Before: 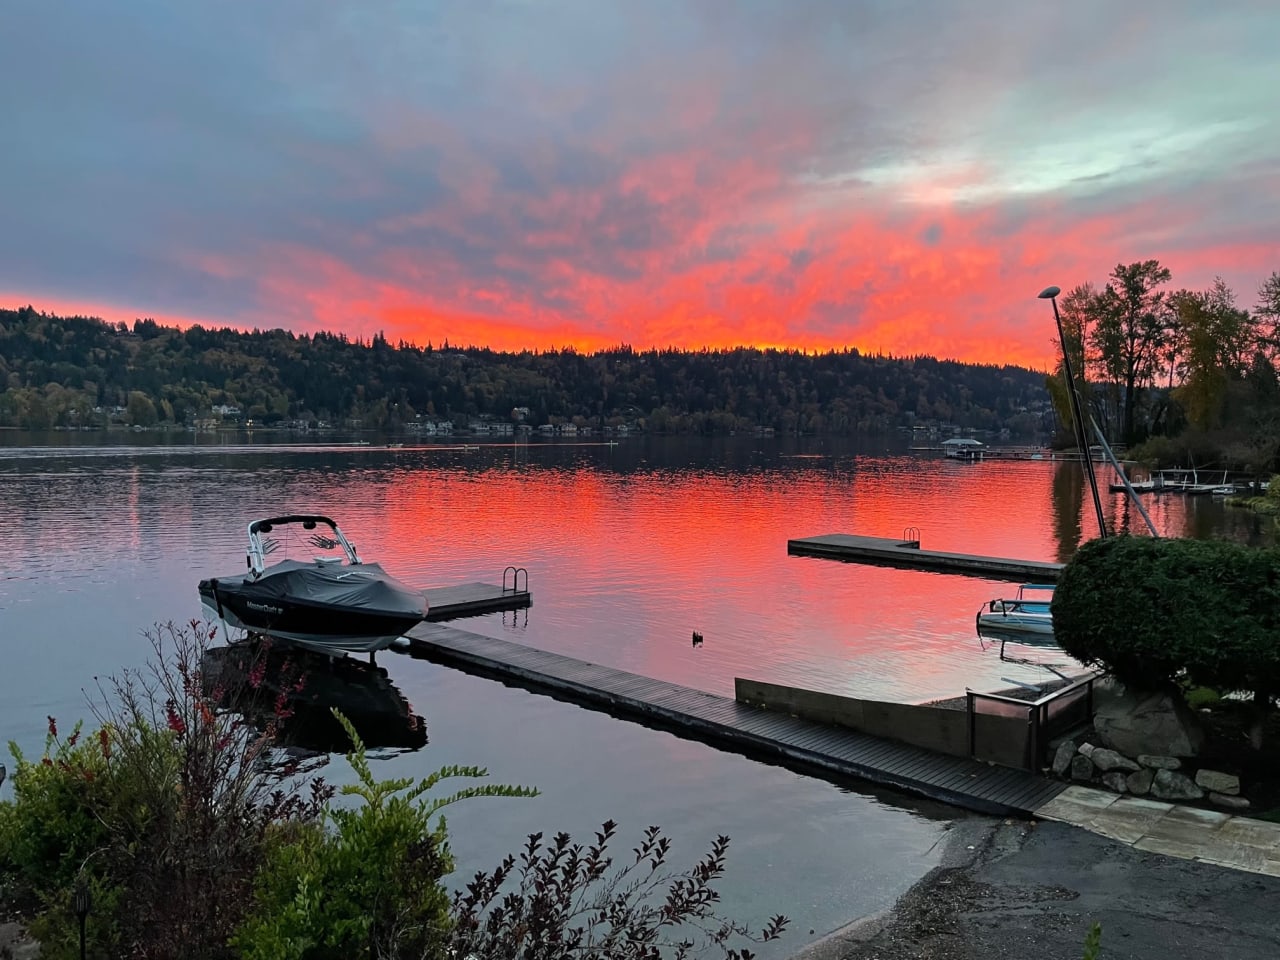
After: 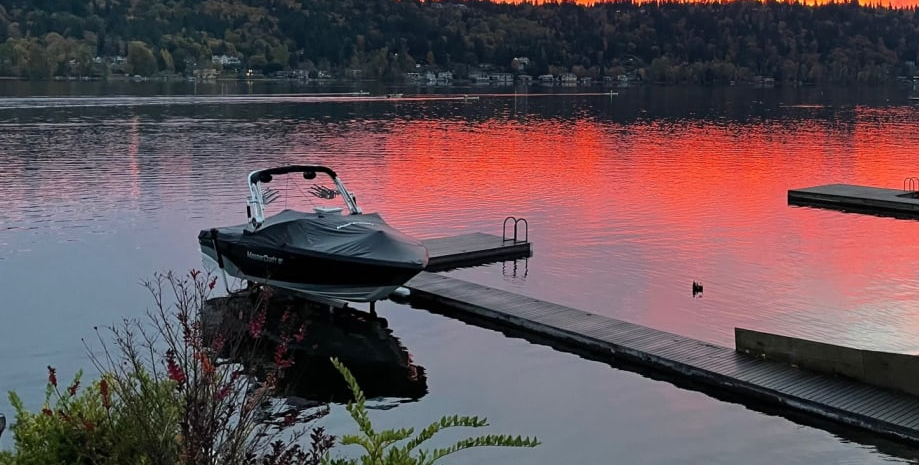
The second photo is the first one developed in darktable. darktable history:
crop: top 36.473%, right 28.141%, bottom 15.074%
